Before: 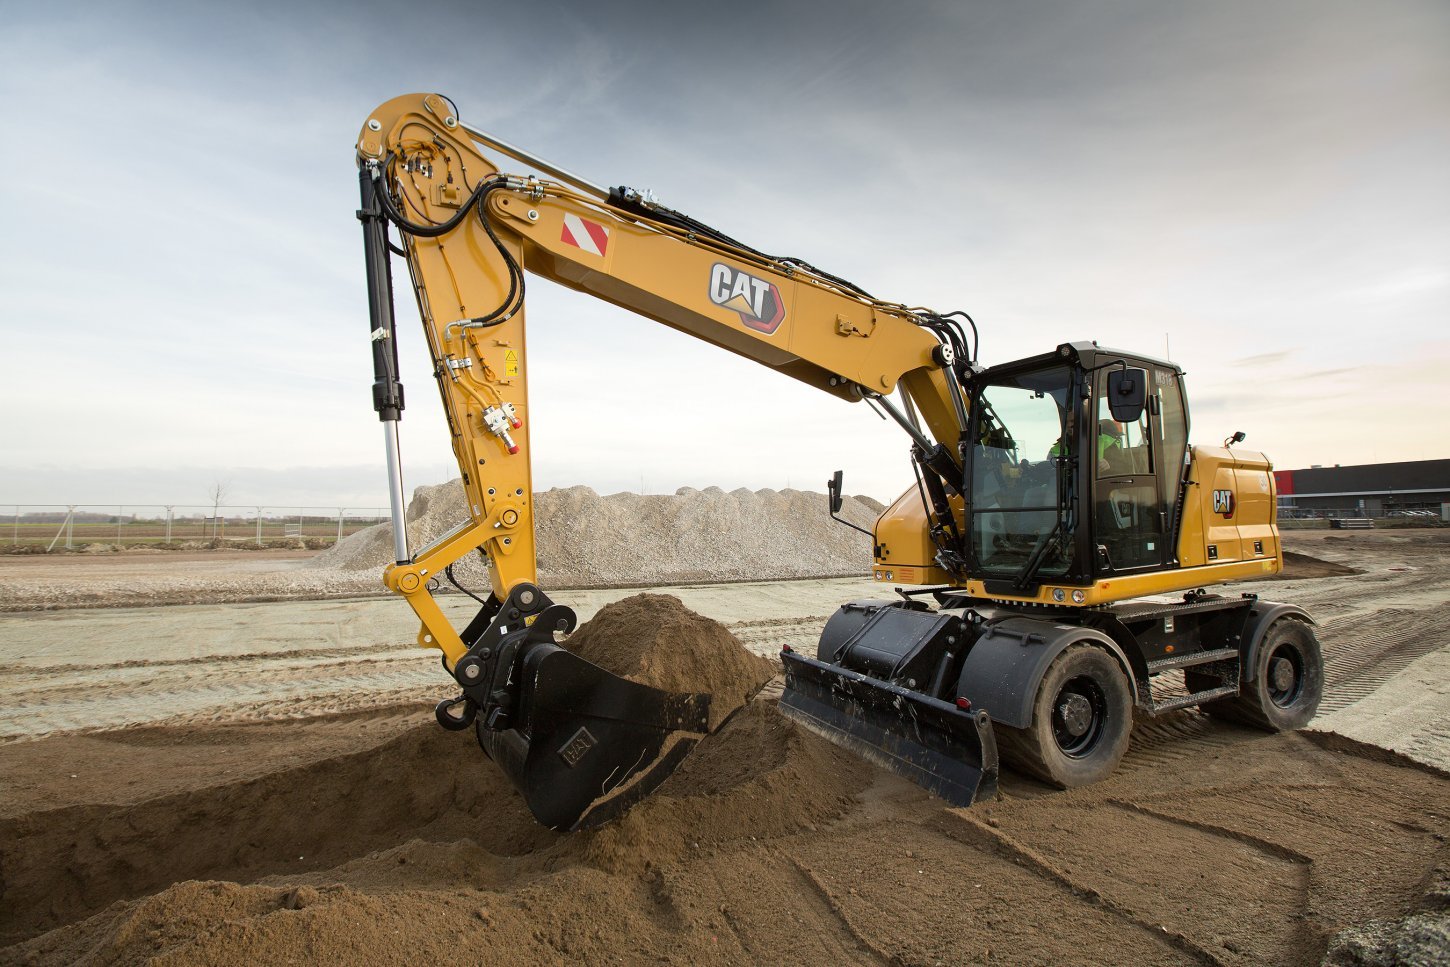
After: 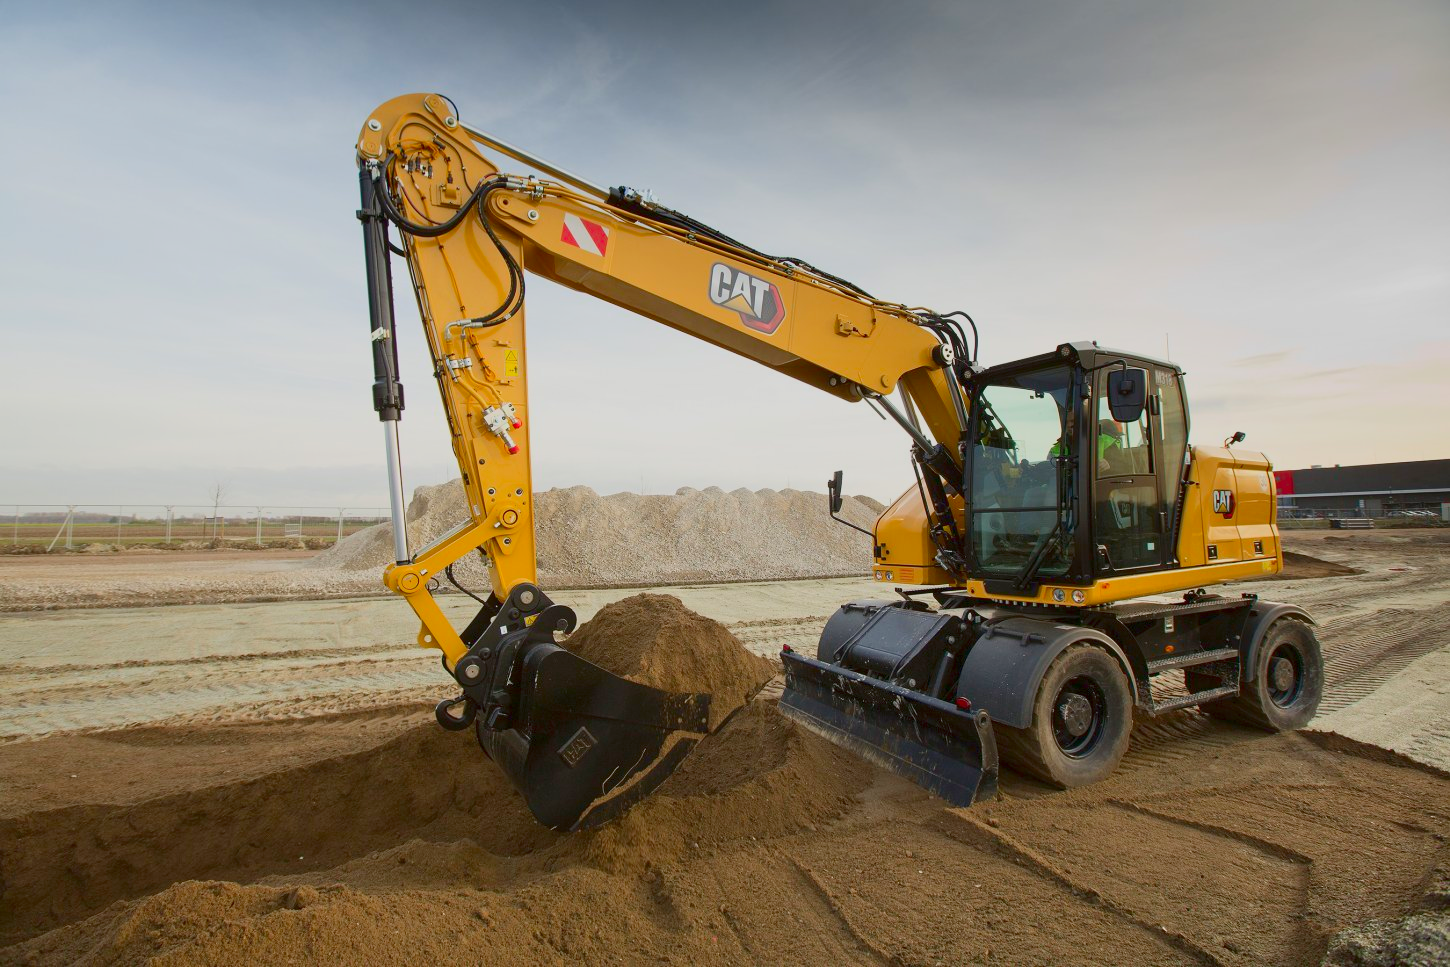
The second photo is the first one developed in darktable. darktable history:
color balance rgb: perceptual saturation grading › global saturation 0.45%, contrast -29.538%
contrast brightness saturation: contrast 0.183, saturation 0.304
